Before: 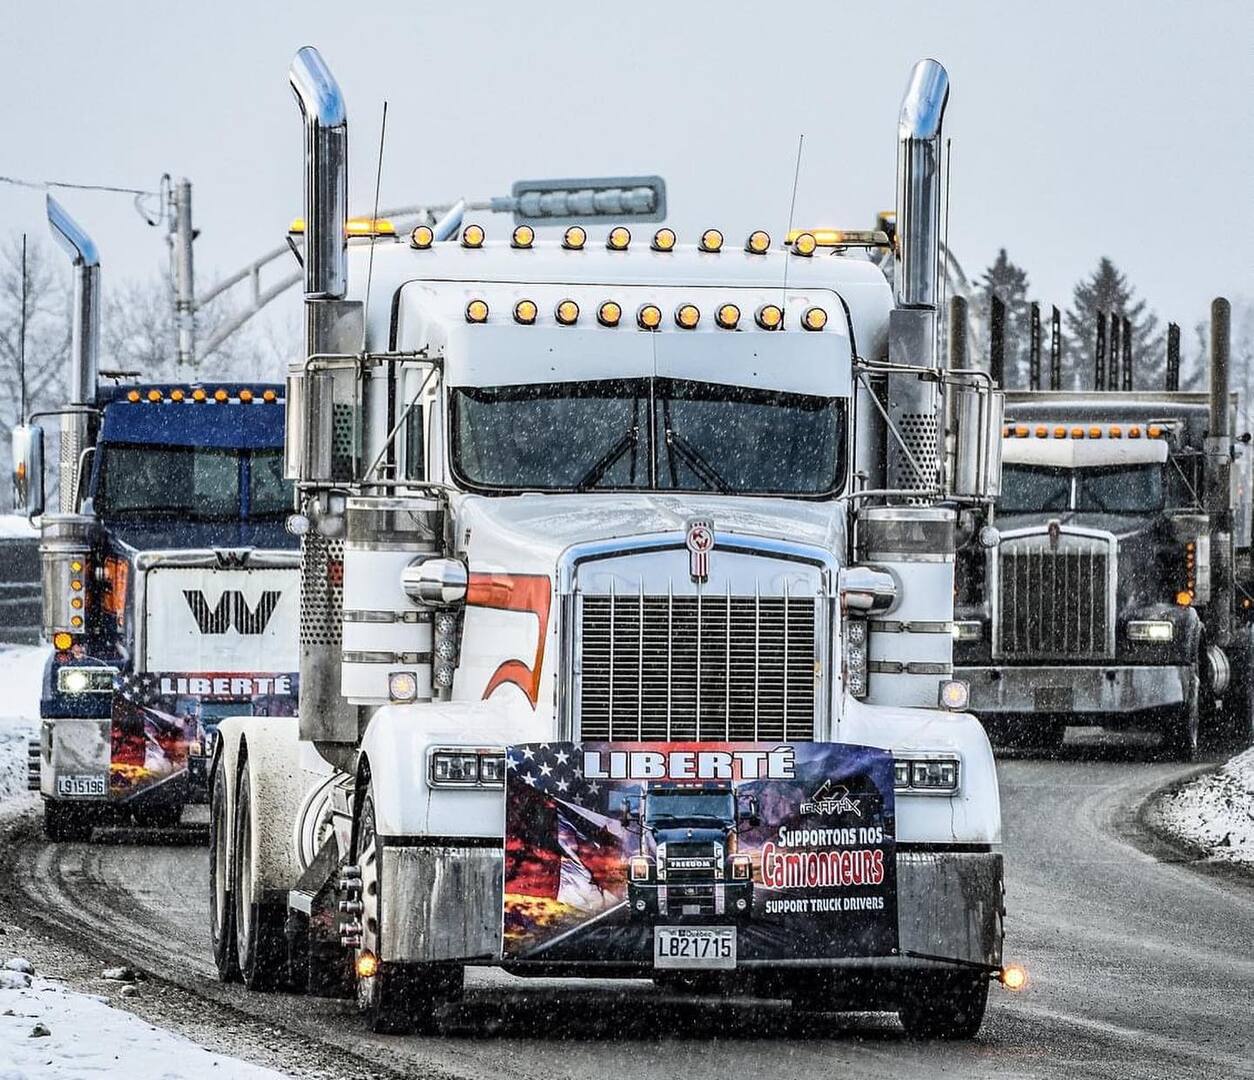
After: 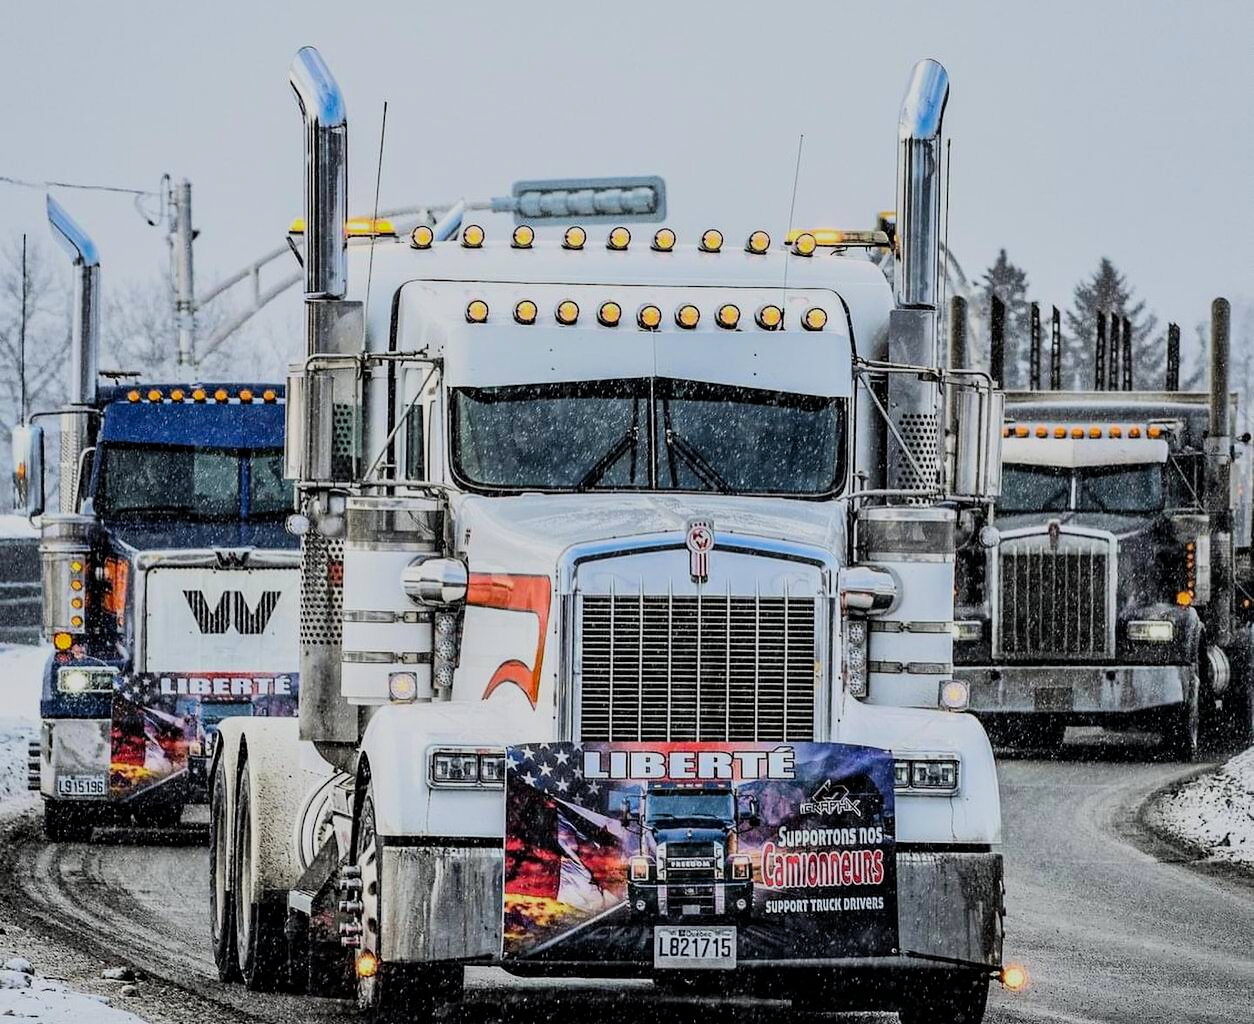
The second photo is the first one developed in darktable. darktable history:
crop and rotate: top 0%, bottom 5.097%
sharpen: radius 2.883, amount 0.868, threshold 47.523
contrast brightness saturation: contrast 0.04, saturation 0.16
filmic rgb: black relative exposure -7.65 EV, white relative exposure 4.56 EV, hardness 3.61, color science v6 (2022)
tone equalizer: on, module defaults
